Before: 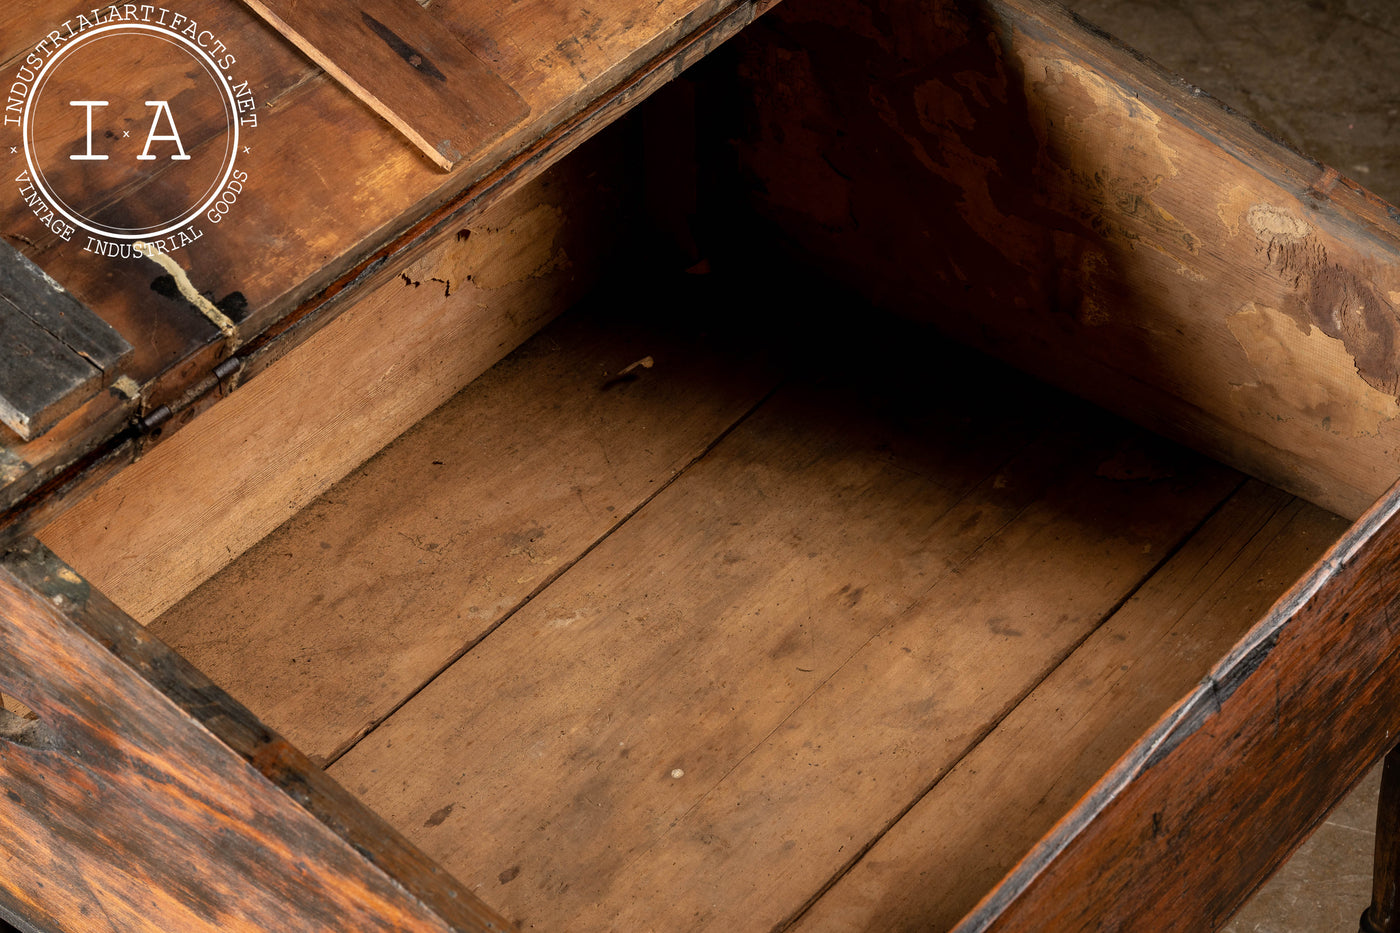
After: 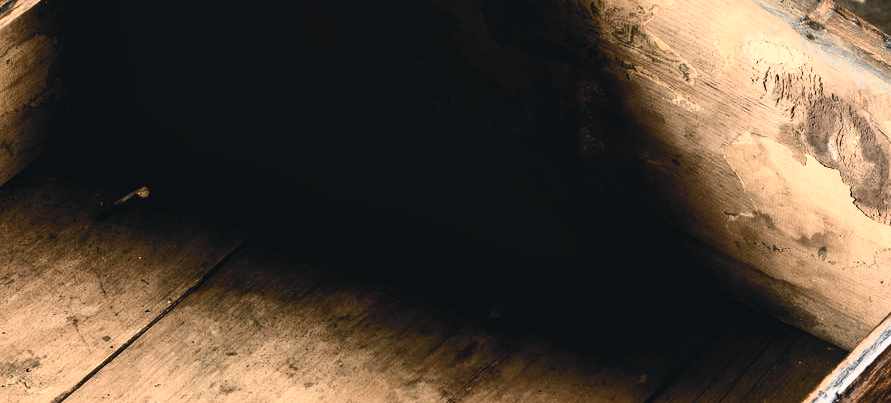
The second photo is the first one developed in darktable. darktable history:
local contrast: mode bilateral grid, contrast 20, coarseness 50, detail 120%, midtone range 0.2
tone curve: curves: ch0 [(0, 0.046) (0.037, 0.056) (0.176, 0.162) (0.33, 0.331) (0.432, 0.475) (0.601, 0.665) (0.843, 0.876) (1, 1)]; ch1 [(0, 0) (0.339, 0.349) (0.445, 0.42) (0.476, 0.47) (0.497, 0.492) (0.523, 0.514) (0.557, 0.558) (0.632, 0.615) (0.728, 0.746) (1, 1)]; ch2 [(0, 0) (0.327, 0.324) (0.417, 0.44) (0.46, 0.453) (0.502, 0.495) (0.526, 0.52) (0.54, 0.55) (0.606, 0.626) (0.745, 0.704) (1, 1)], color space Lab, independent channels, preserve colors none
tone equalizer: -8 EV -0.75 EV, -7 EV -0.7 EV, -6 EV -0.6 EV, -5 EV -0.4 EV, -3 EV 0.4 EV, -2 EV 0.6 EV, -1 EV 0.7 EV, +0 EV 0.75 EV, edges refinement/feathering 500, mask exposure compensation -1.57 EV, preserve details no
contrast brightness saturation: contrast 0.43, brightness 0.56, saturation -0.19
filmic rgb: black relative exposure -7.65 EV, white relative exposure 4.56 EV, hardness 3.61
crop: left 36.005%, top 18.293%, right 0.31%, bottom 38.444%
